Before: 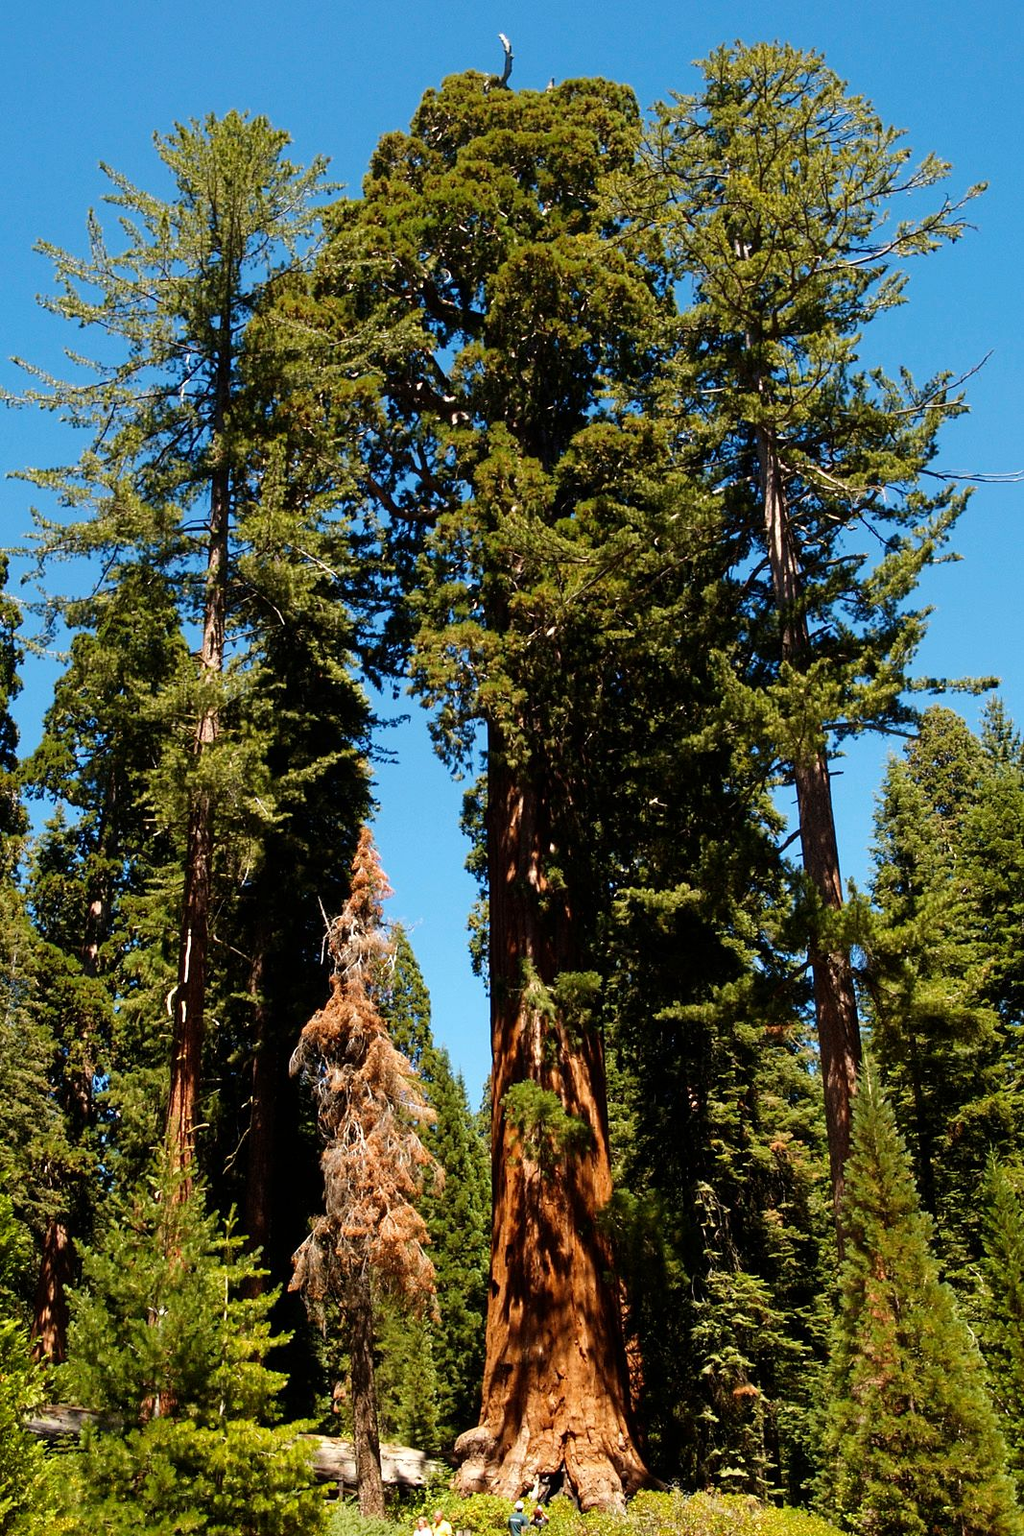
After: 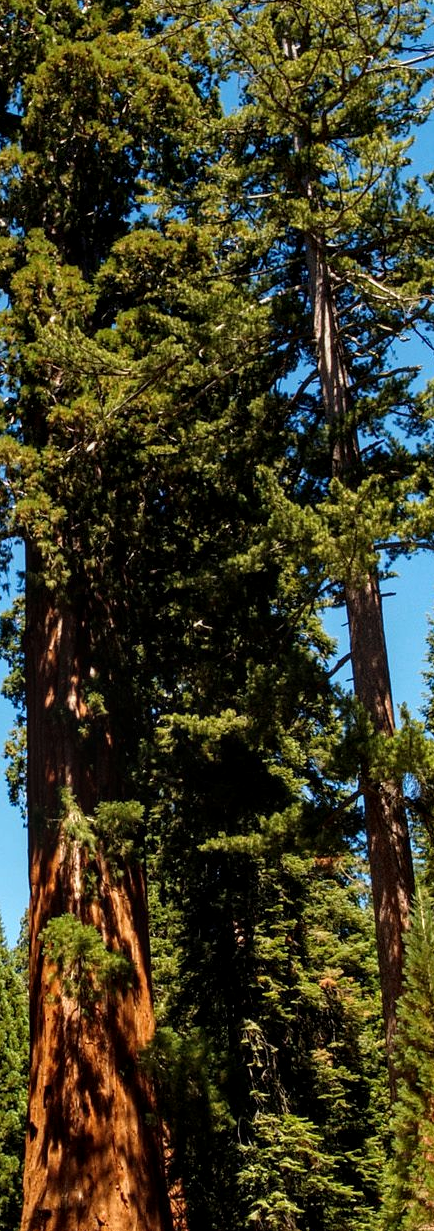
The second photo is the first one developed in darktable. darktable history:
crop: left 45.302%, top 13.204%, right 13.976%, bottom 9.822%
local contrast: on, module defaults
tone equalizer: on, module defaults
